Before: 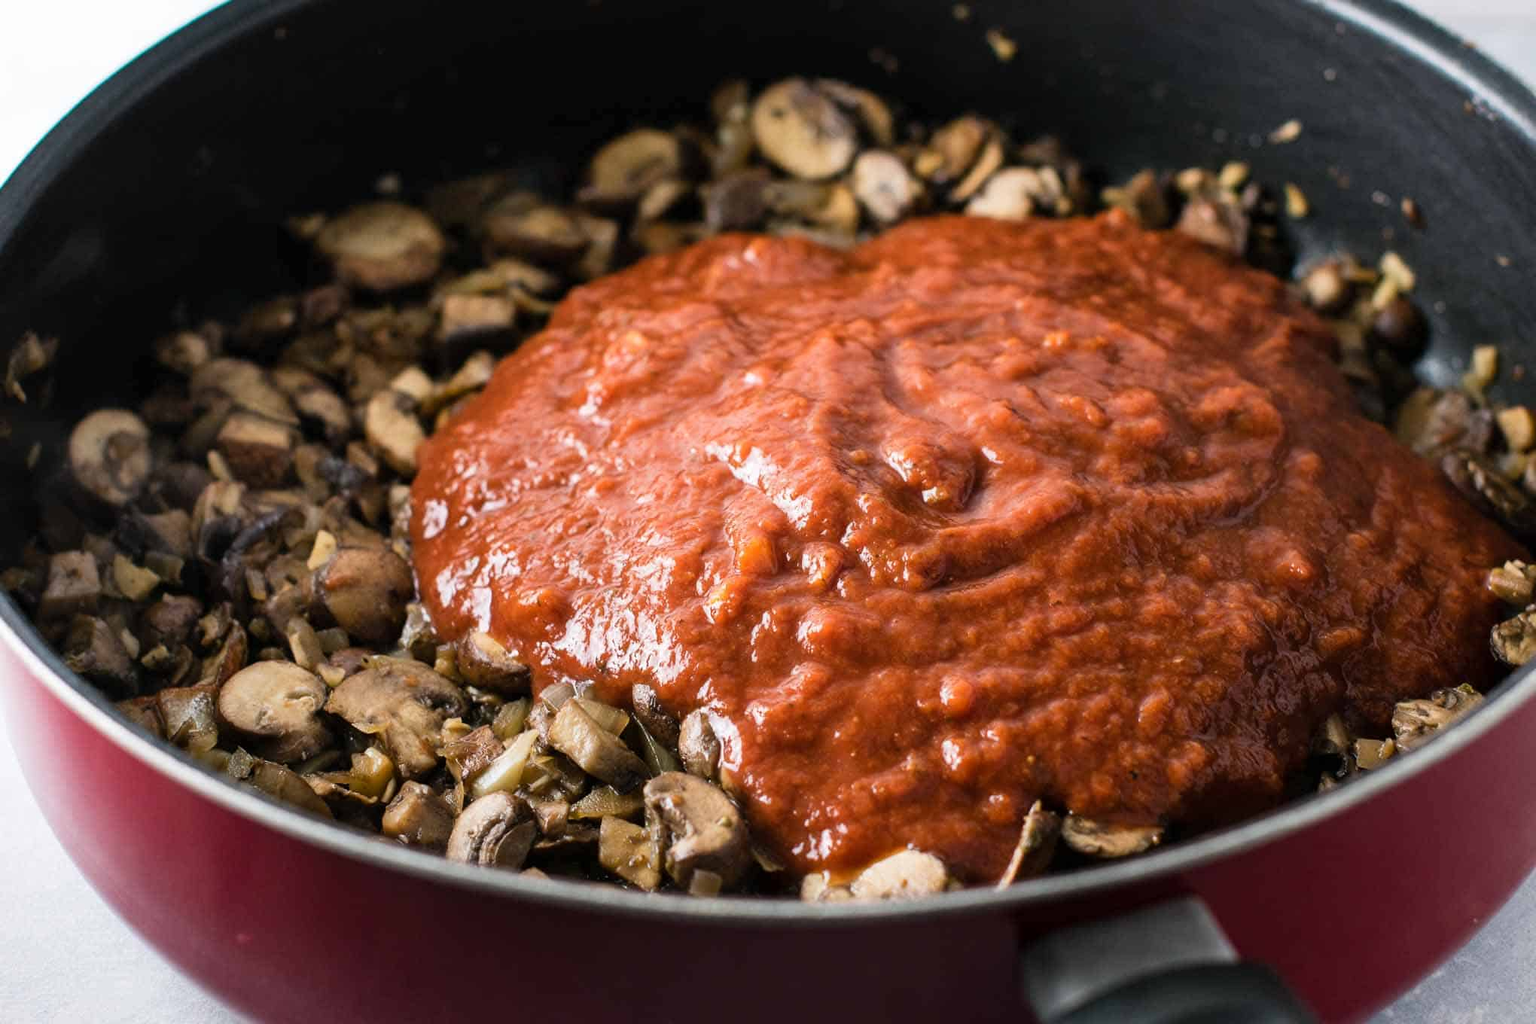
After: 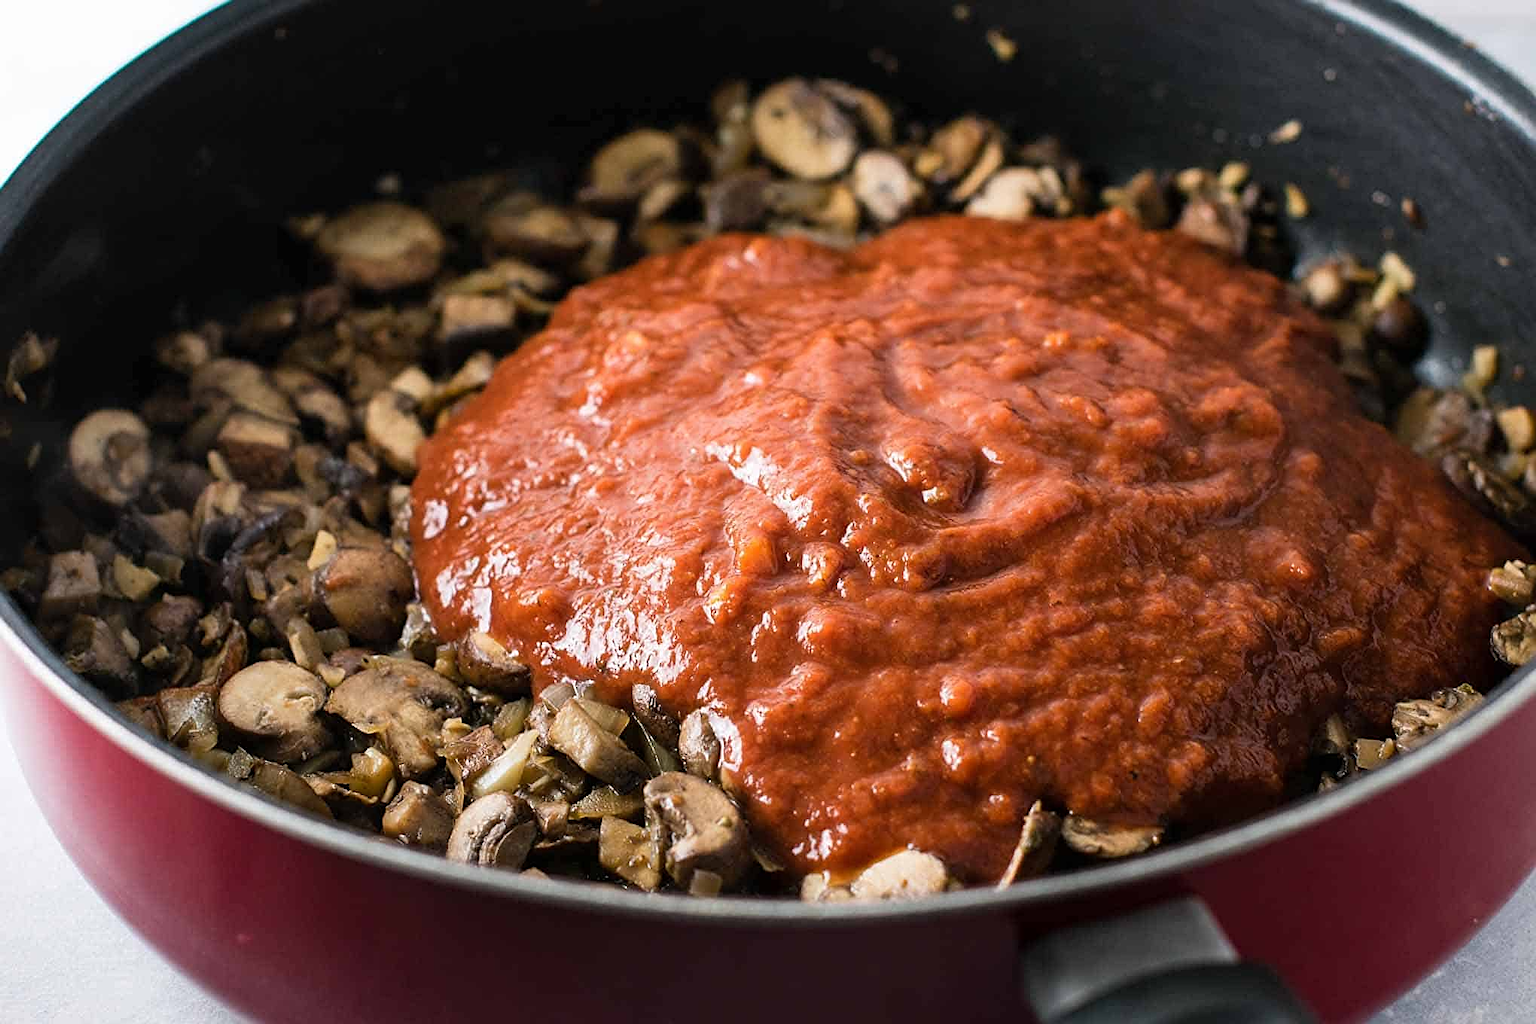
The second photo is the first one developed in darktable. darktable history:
sharpen: amount 0.573
